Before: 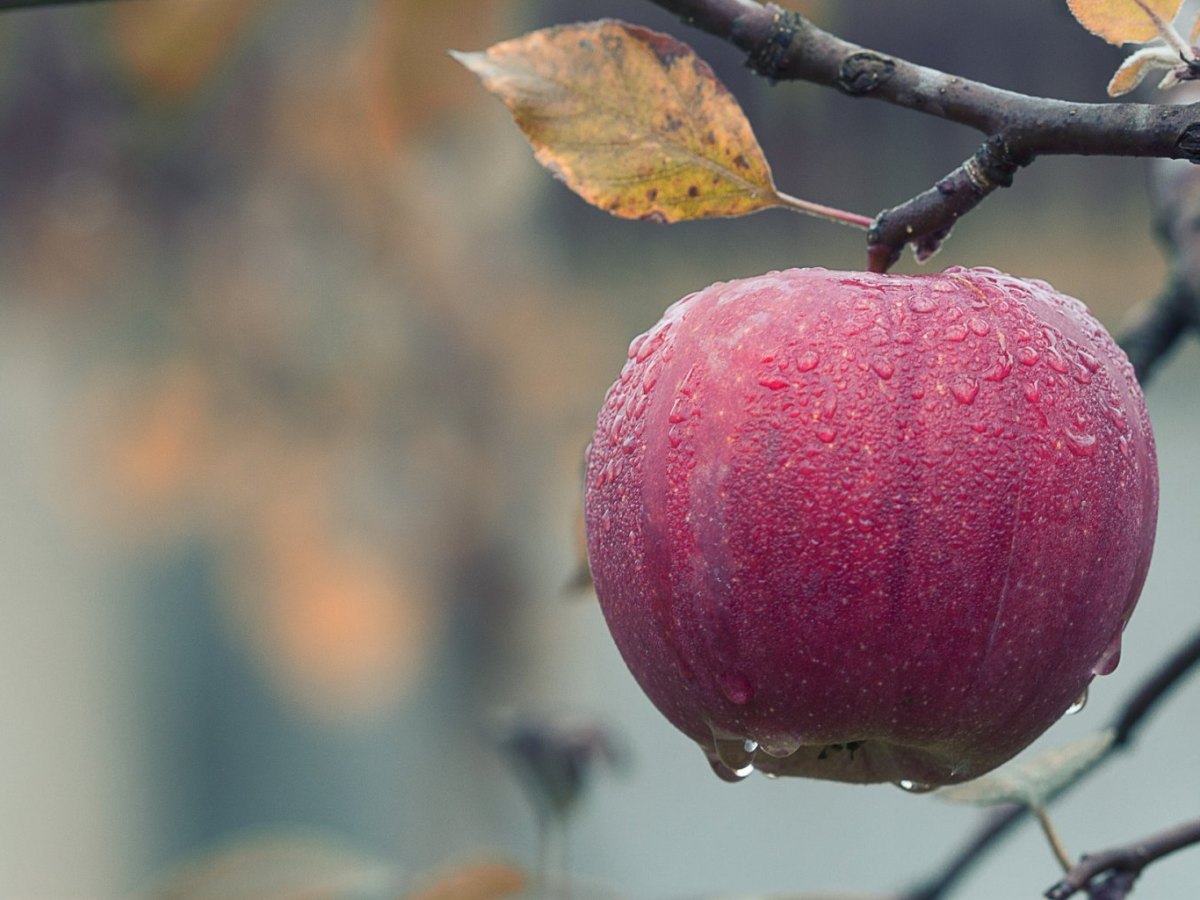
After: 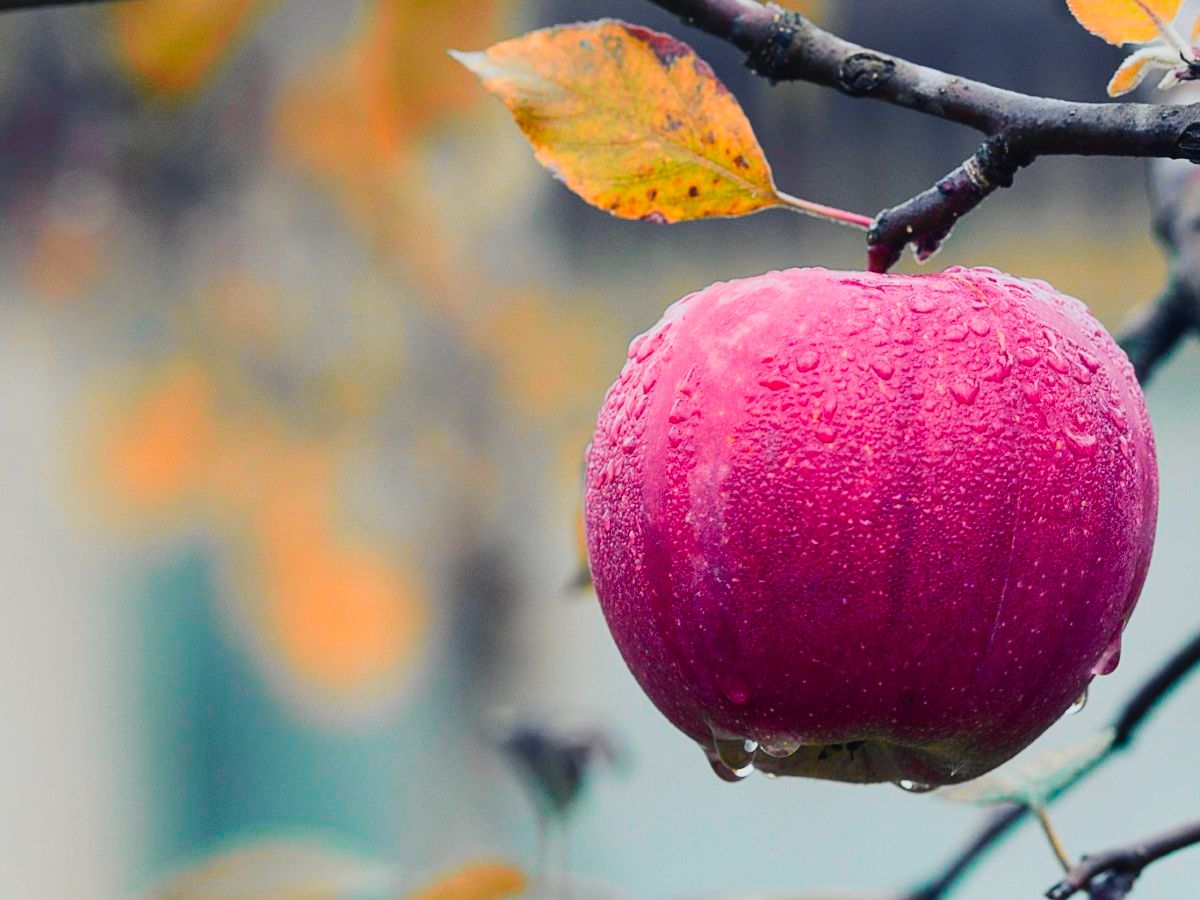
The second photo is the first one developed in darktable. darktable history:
tone curve: curves: ch0 [(0, 0.023) (0.103, 0.087) (0.295, 0.297) (0.445, 0.531) (0.553, 0.665) (0.735, 0.843) (0.994, 1)]; ch1 [(0, 0) (0.427, 0.346) (0.456, 0.426) (0.484, 0.494) (0.509, 0.505) (0.535, 0.56) (0.581, 0.632) (0.646, 0.715) (1, 1)]; ch2 [(0, 0) (0.369, 0.388) (0.449, 0.431) (0.501, 0.495) (0.533, 0.518) (0.572, 0.612) (0.677, 0.752) (1, 1)], color space Lab, independent channels, preserve colors none
color balance rgb: perceptual saturation grading › global saturation 30%, global vibrance 20%
filmic rgb: black relative exposure -7.32 EV, white relative exposure 5.09 EV, hardness 3.2
